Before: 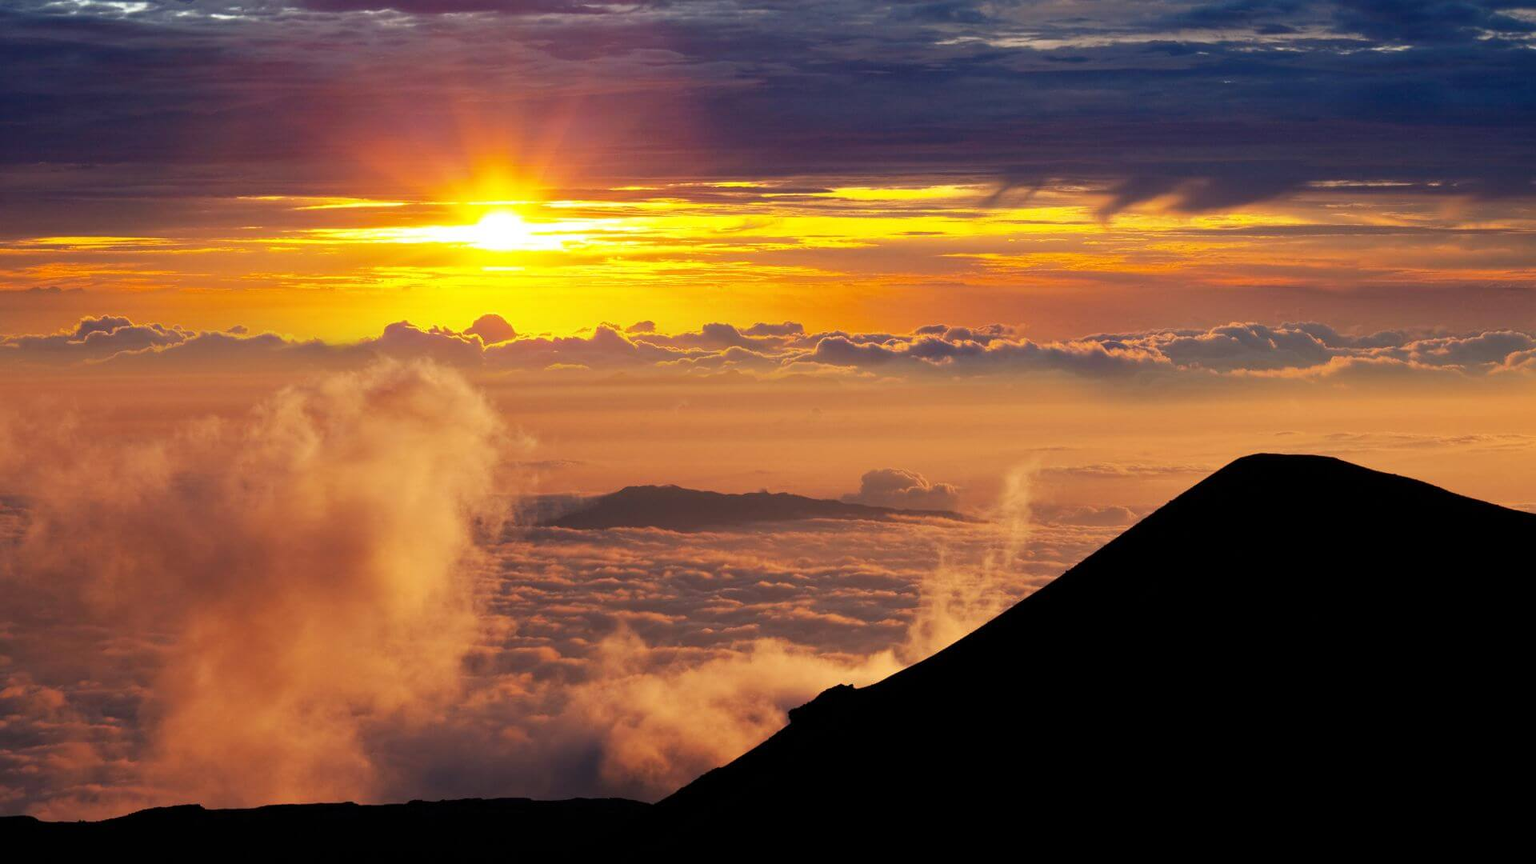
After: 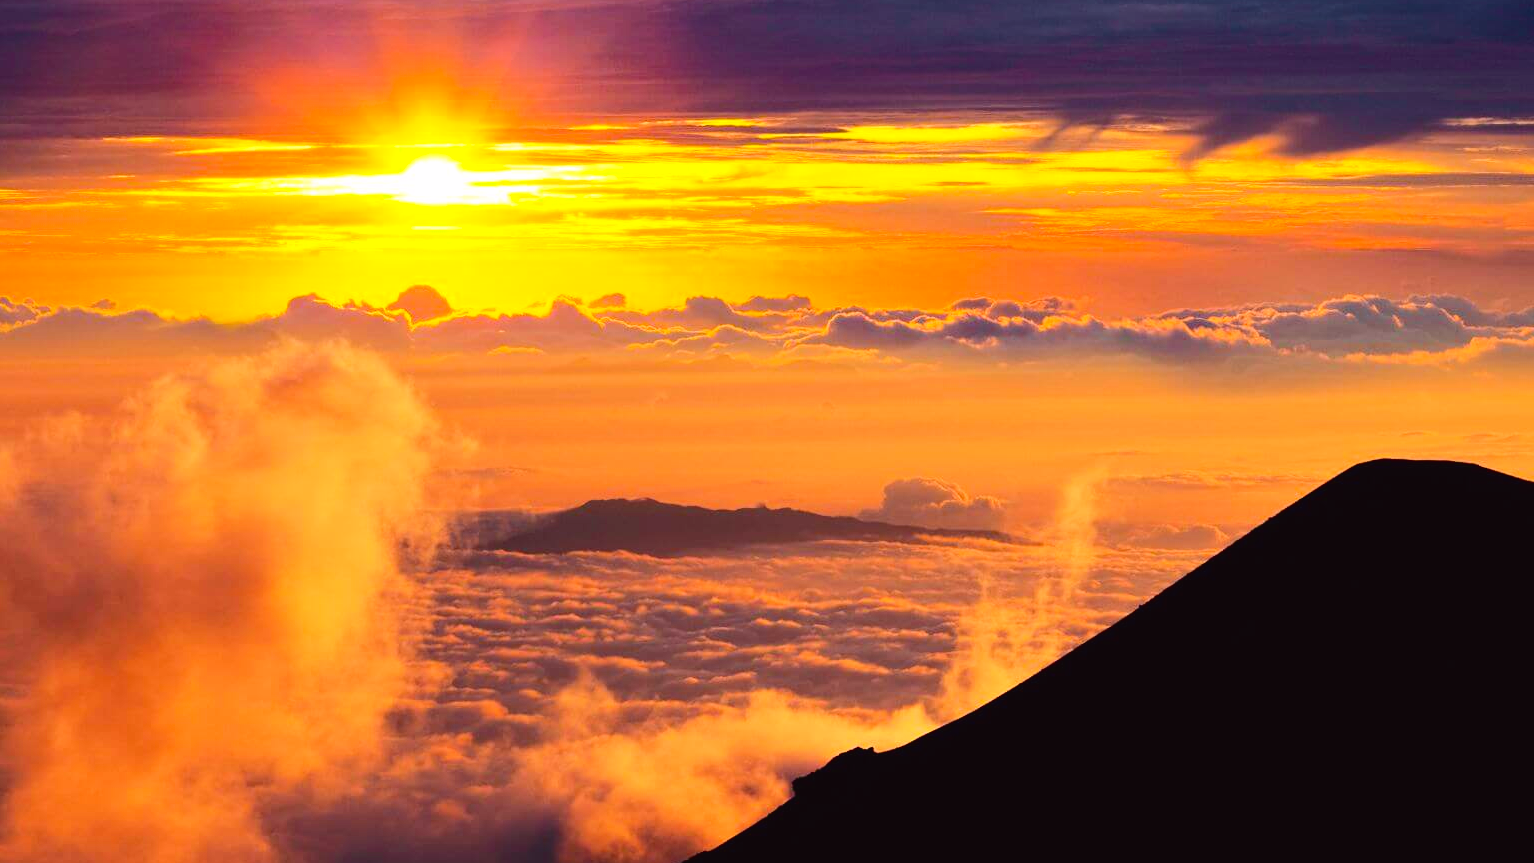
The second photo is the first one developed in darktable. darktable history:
crop and rotate: left 10.071%, top 10.071%, right 10.02%, bottom 10.02%
tone curve: curves: ch0 [(0, 0.023) (0.103, 0.087) (0.295, 0.297) (0.445, 0.531) (0.553, 0.665) (0.735, 0.843) (0.994, 1)]; ch1 [(0, 0) (0.414, 0.395) (0.447, 0.447) (0.485, 0.5) (0.512, 0.524) (0.542, 0.581) (0.581, 0.632) (0.646, 0.715) (1, 1)]; ch2 [(0, 0) (0.369, 0.388) (0.449, 0.431) (0.478, 0.471) (0.516, 0.517) (0.579, 0.624) (0.674, 0.775) (1, 1)], color space Lab, independent channels, preserve colors none
